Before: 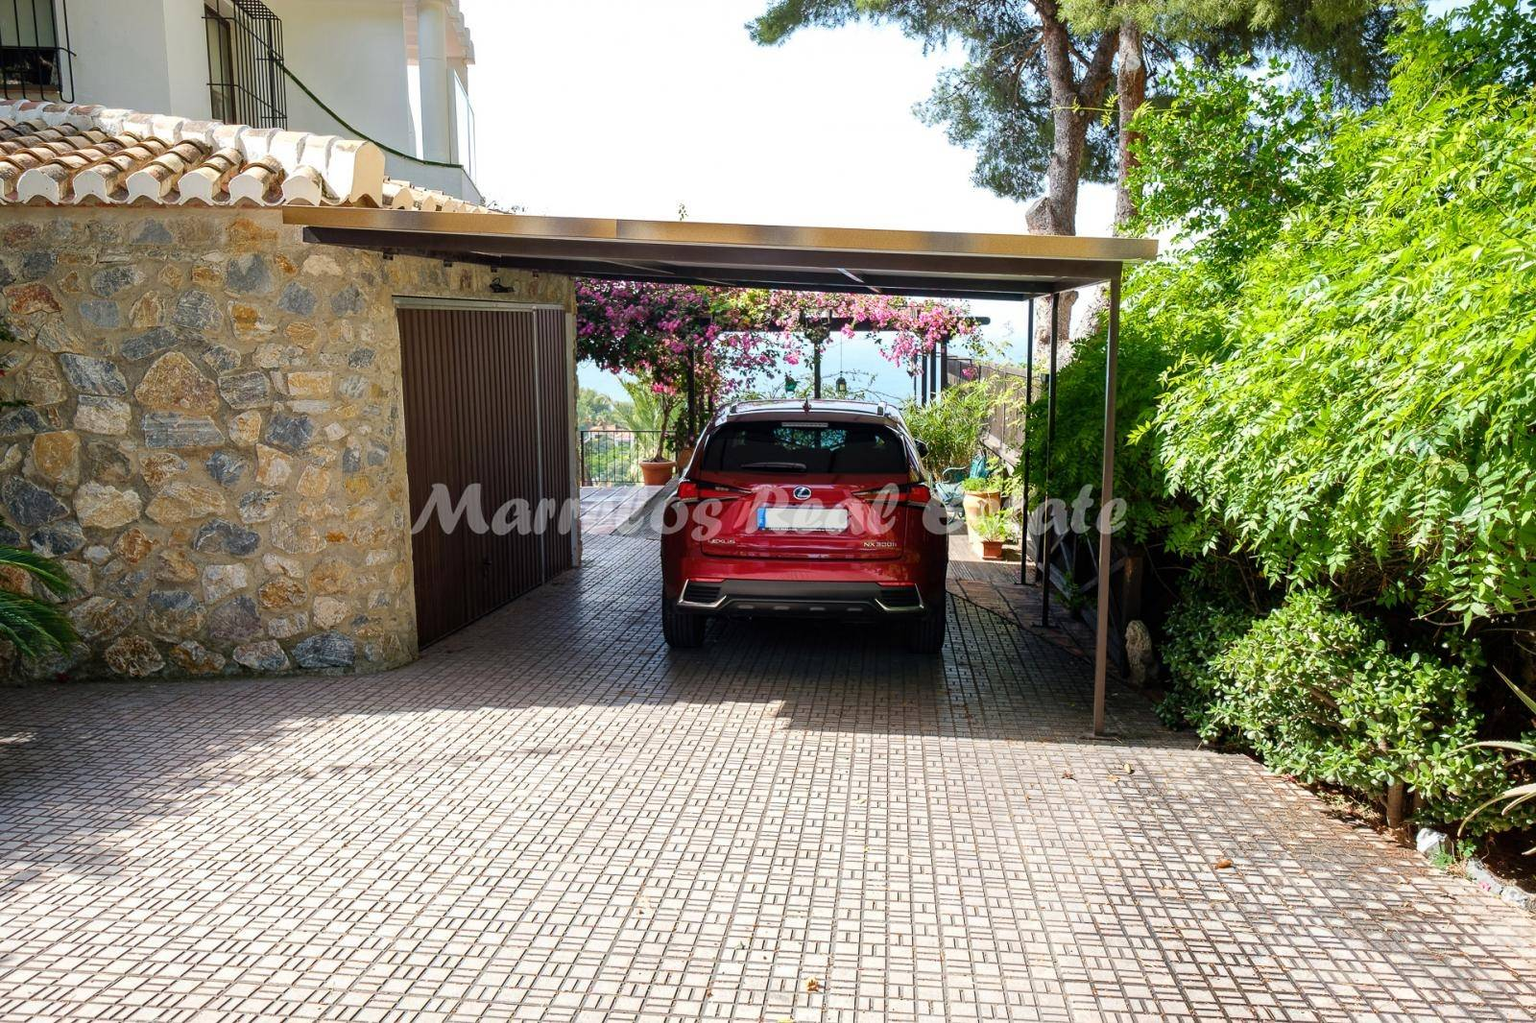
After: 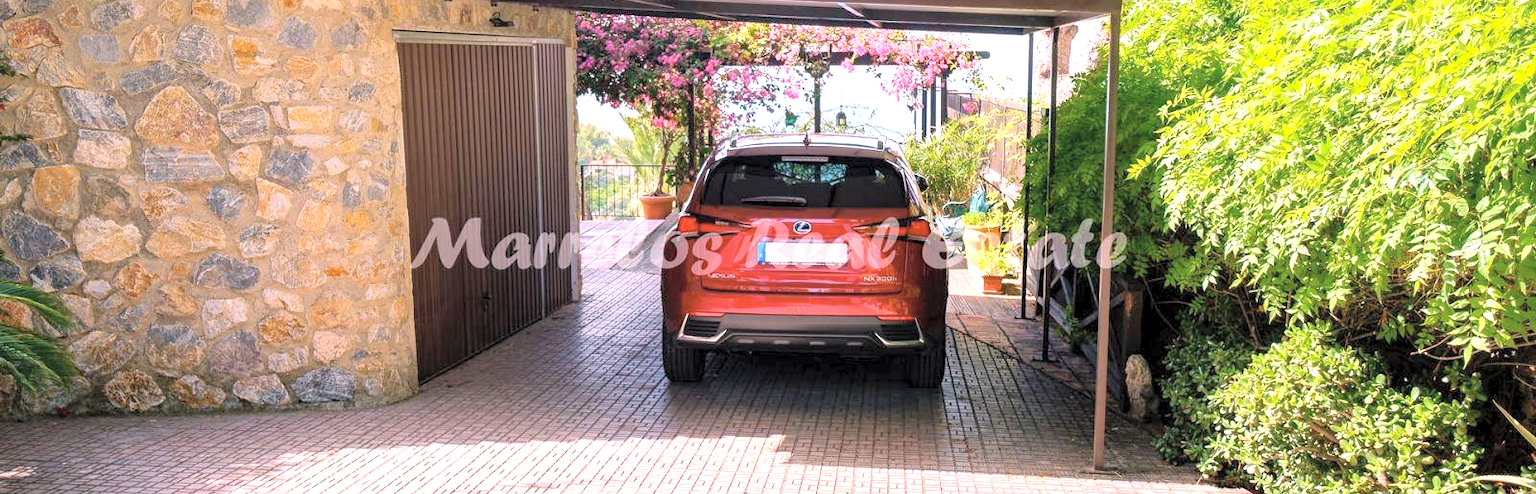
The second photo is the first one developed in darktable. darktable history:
crop and rotate: top 26.056%, bottom 25.543%
exposure: black level correction 0.001, exposure 0.5 EV, compensate exposure bias true, compensate highlight preservation false
color correction: highlights a* -4.73, highlights b* 5.06, saturation 0.97
contrast brightness saturation: brightness 0.28
white balance: red 1.188, blue 1.11
